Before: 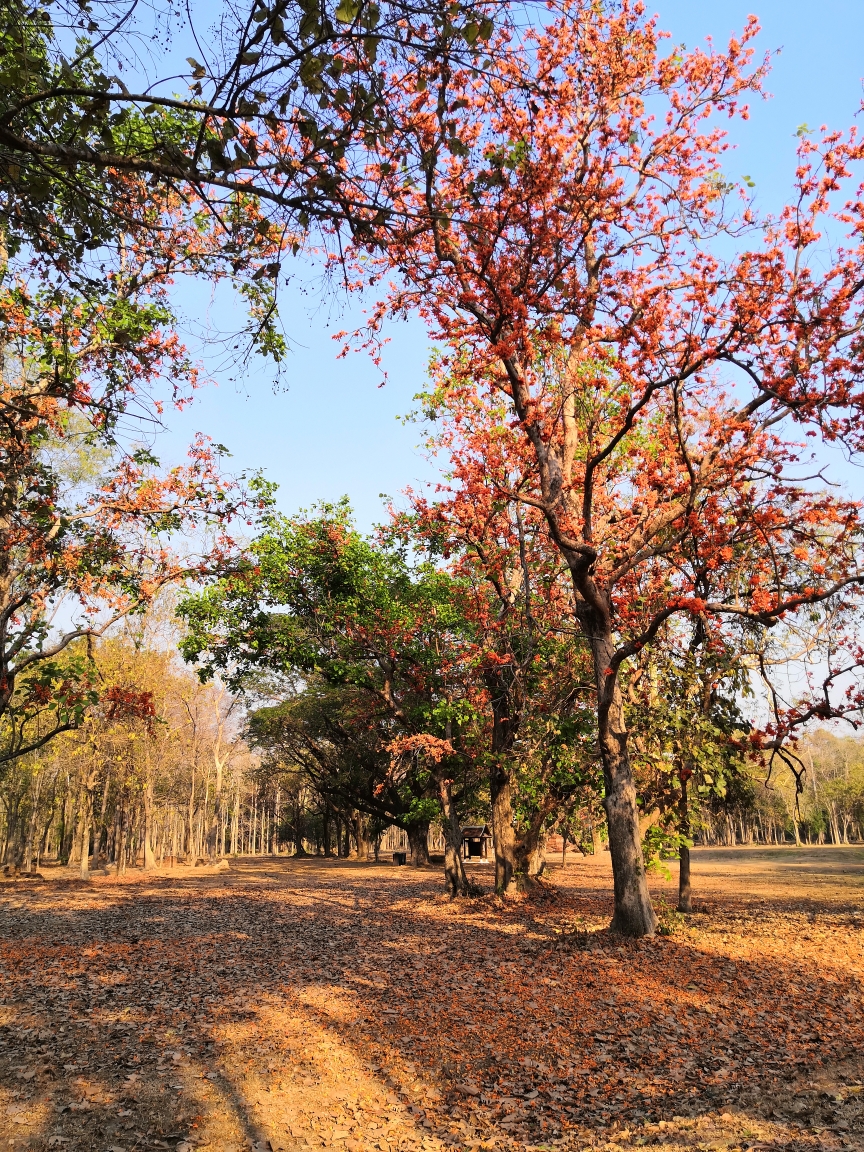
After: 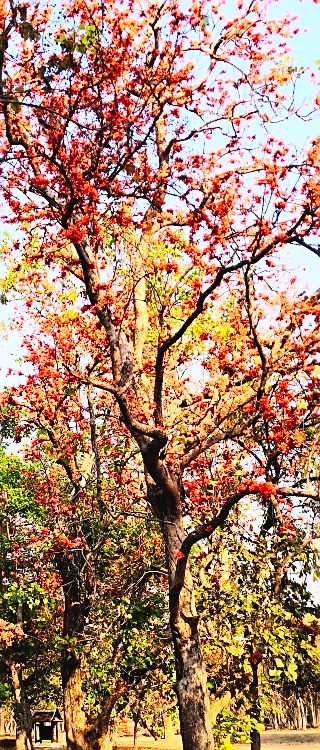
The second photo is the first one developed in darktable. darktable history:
tone curve: curves: ch0 [(0, 0.023) (0.132, 0.075) (0.241, 0.178) (0.487, 0.491) (0.782, 0.8) (1, 0.989)]; ch1 [(0, 0) (0.396, 0.369) (0.467, 0.454) (0.498, 0.5) (0.518, 0.517) (0.57, 0.586) (0.619, 0.663) (0.692, 0.744) (1, 1)]; ch2 [(0, 0) (0.427, 0.416) (0.483, 0.481) (0.503, 0.503) (0.526, 0.527) (0.563, 0.573) (0.632, 0.667) (0.705, 0.737) (0.985, 0.966)], preserve colors none
crop and rotate: left 49.699%, top 10.102%, right 13.24%, bottom 24.771%
sharpen: on, module defaults
base curve: curves: ch0 [(0, 0) (0.688, 0.865) (1, 1)], preserve colors none
contrast brightness saturation: contrast 0.202, brightness 0.16, saturation 0.223
